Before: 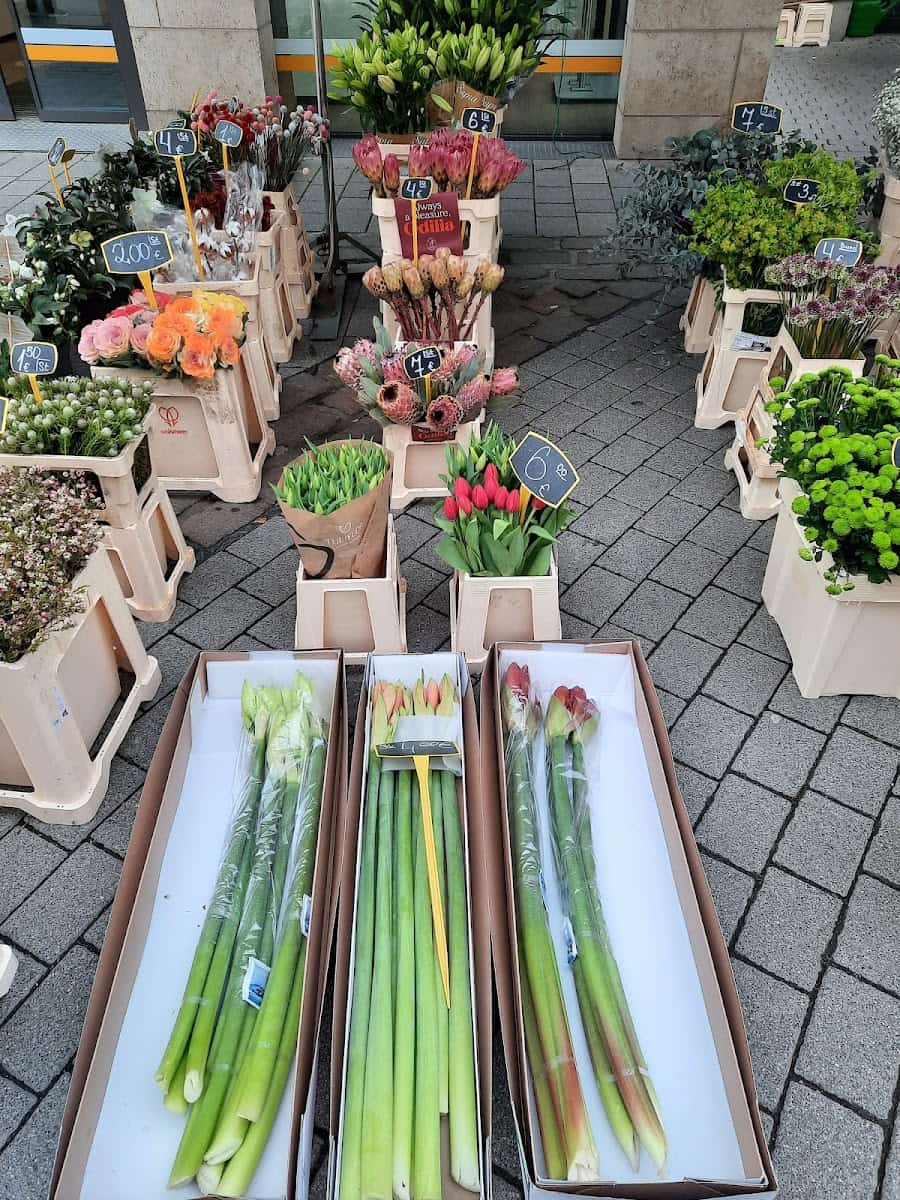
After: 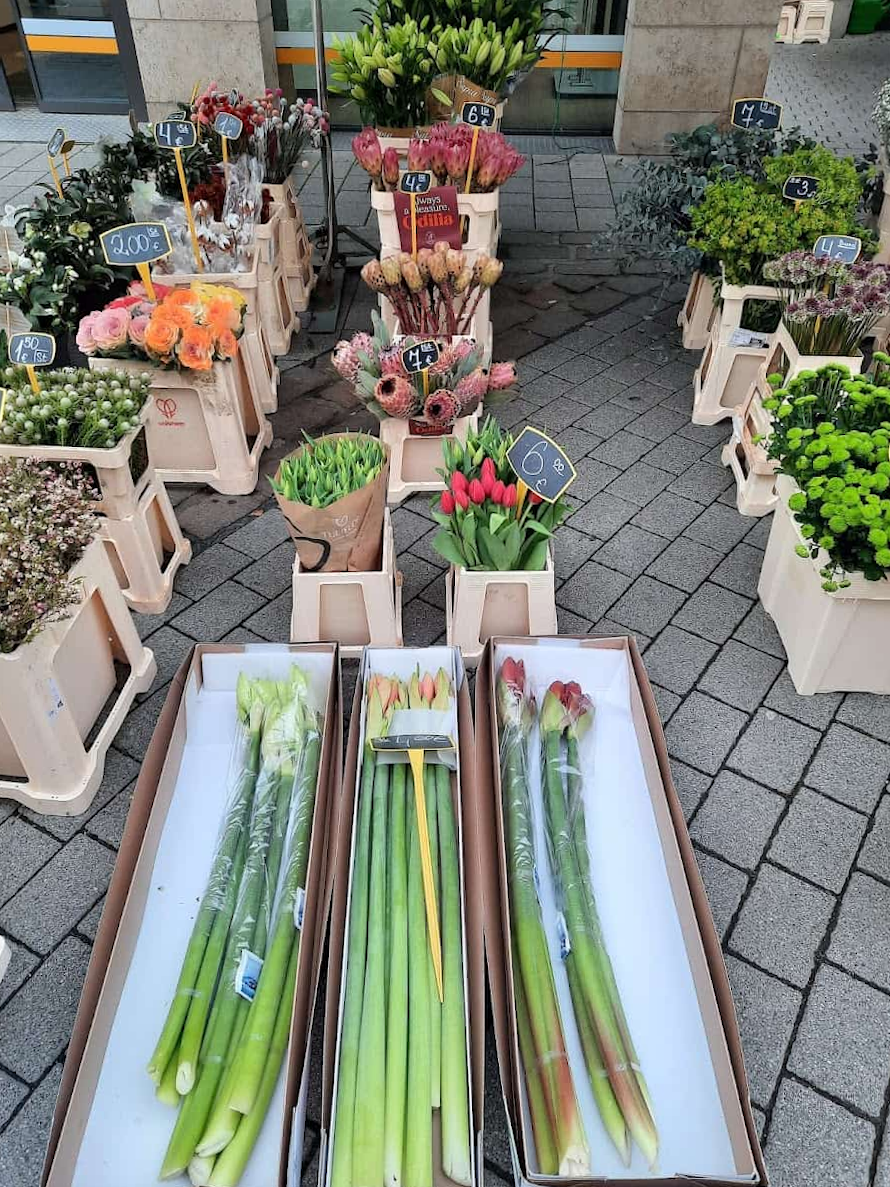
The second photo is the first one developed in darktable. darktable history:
crop and rotate: angle -0.454°
